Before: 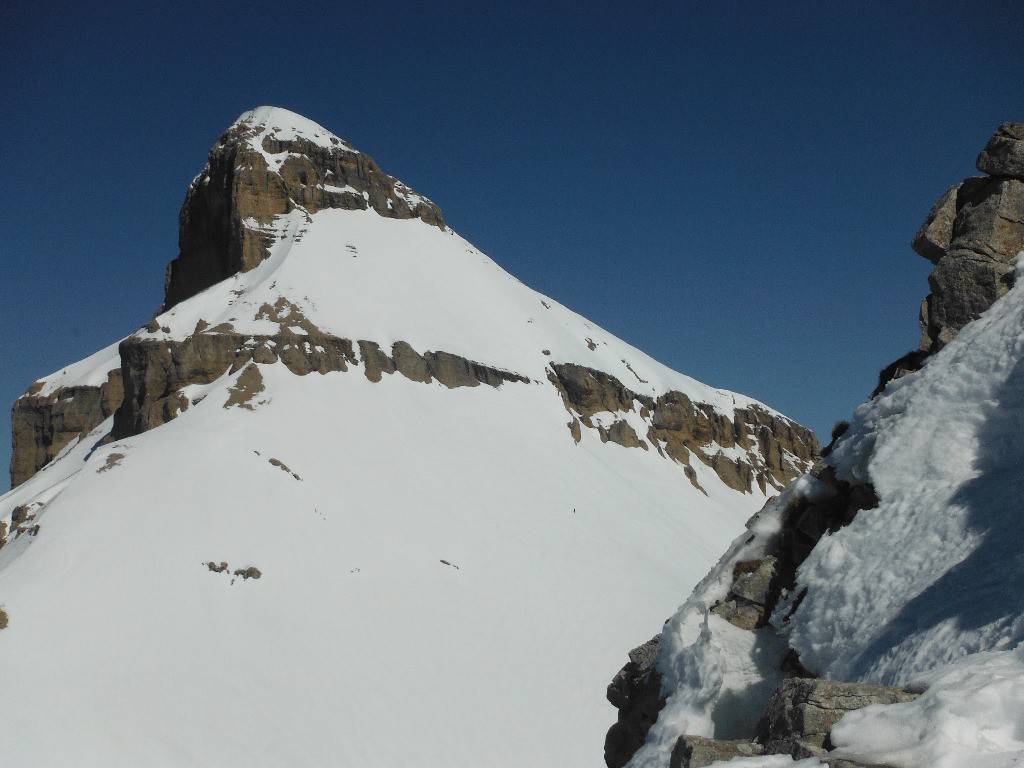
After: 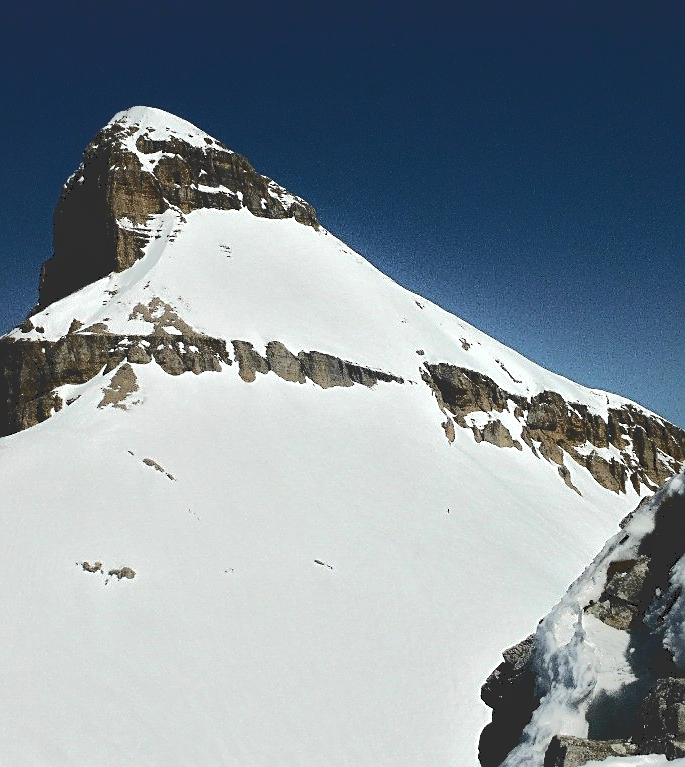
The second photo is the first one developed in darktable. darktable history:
tone equalizer: -8 EV 0.001 EV, -7 EV -0.002 EV, -6 EV 0.005 EV, -5 EV -0.042 EV, -4 EV -0.094 EV, -3 EV -0.193 EV, -2 EV 0.265 EV, -1 EV 0.709 EV, +0 EV 0.487 EV, smoothing 1
crop and rotate: left 12.387%, right 20.696%
tone curve: curves: ch0 [(0, 0) (0.003, 0.185) (0.011, 0.185) (0.025, 0.187) (0.044, 0.185) (0.069, 0.185) (0.1, 0.18) (0.136, 0.18) (0.177, 0.179) (0.224, 0.202) (0.277, 0.252) (0.335, 0.343) (0.399, 0.452) (0.468, 0.553) (0.543, 0.643) (0.623, 0.717) (0.709, 0.778) (0.801, 0.82) (0.898, 0.856) (1, 1)], color space Lab, independent channels, preserve colors none
sharpen: amount 0.599
